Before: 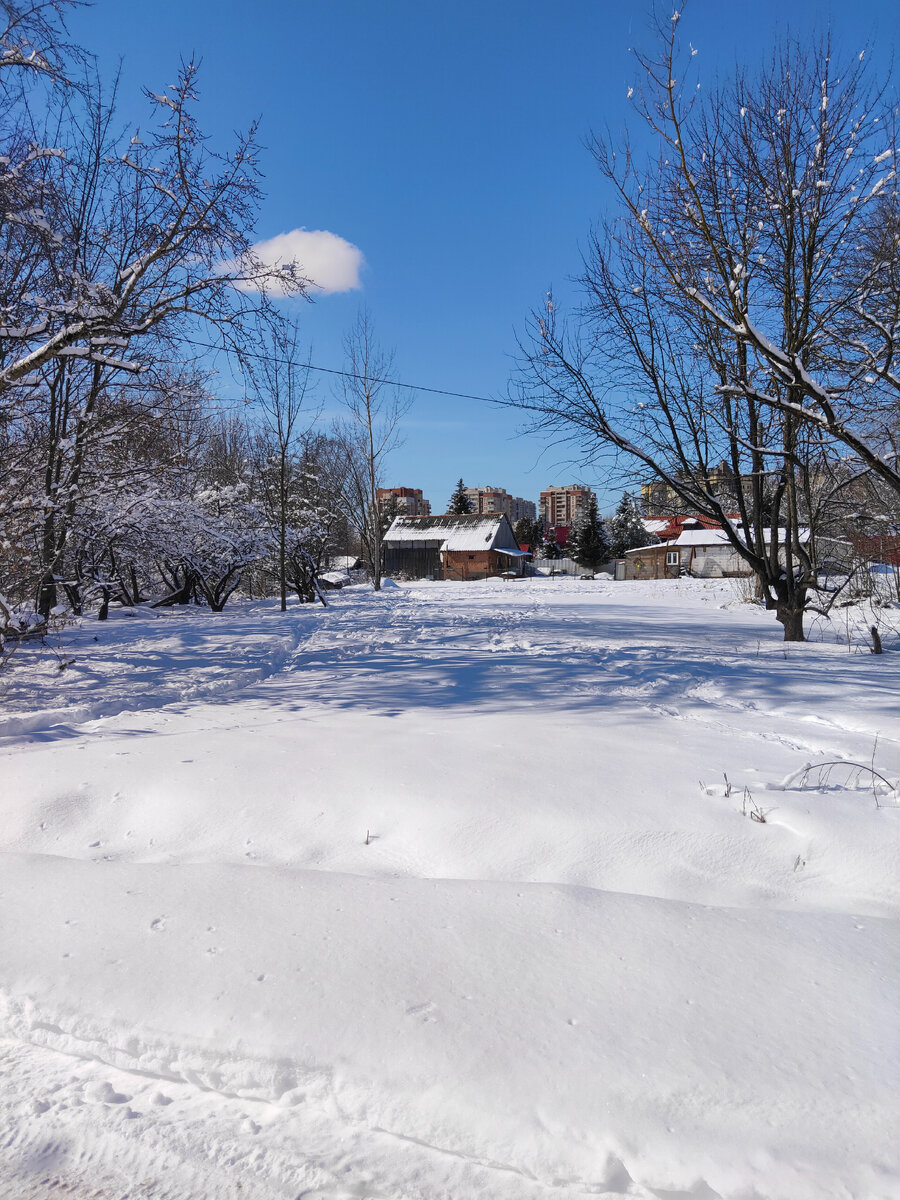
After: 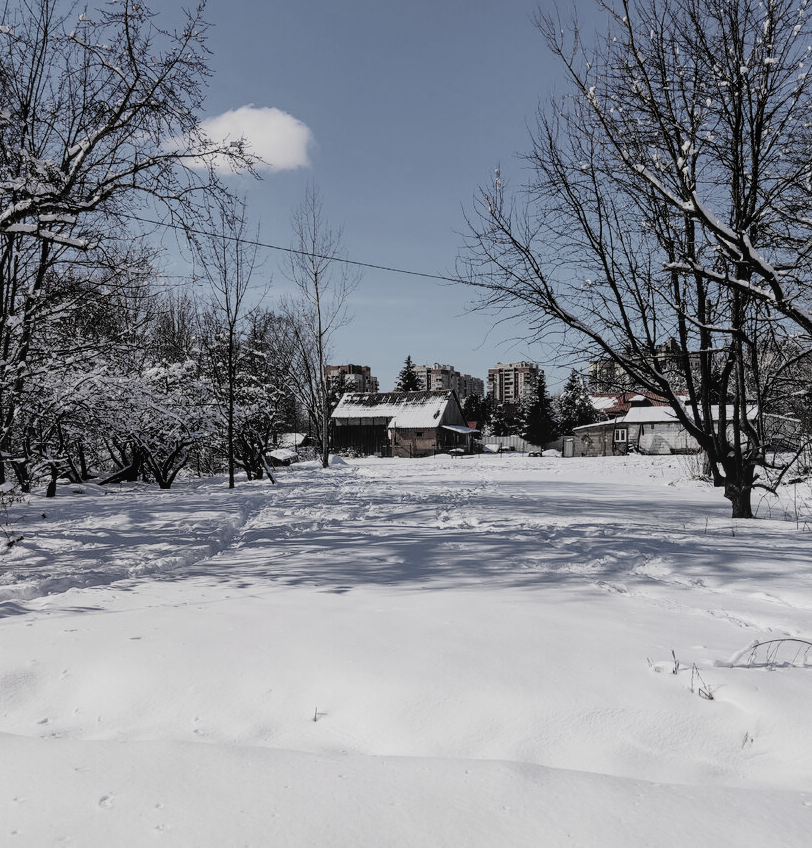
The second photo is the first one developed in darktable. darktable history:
color zones: curves: ch1 [(0, 0.34) (0.143, 0.164) (0.286, 0.152) (0.429, 0.176) (0.571, 0.173) (0.714, 0.188) (0.857, 0.199) (1, 0.34)]
local contrast: detail 110%
crop: left 5.845%, top 10.277%, right 3.829%, bottom 19.029%
filmic rgb: black relative exposure -5.04 EV, white relative exposure 3.97 EV, hardness 2.89, contrast 1.299, highlights saturation mix -30.5%, color science v6 (2022)
